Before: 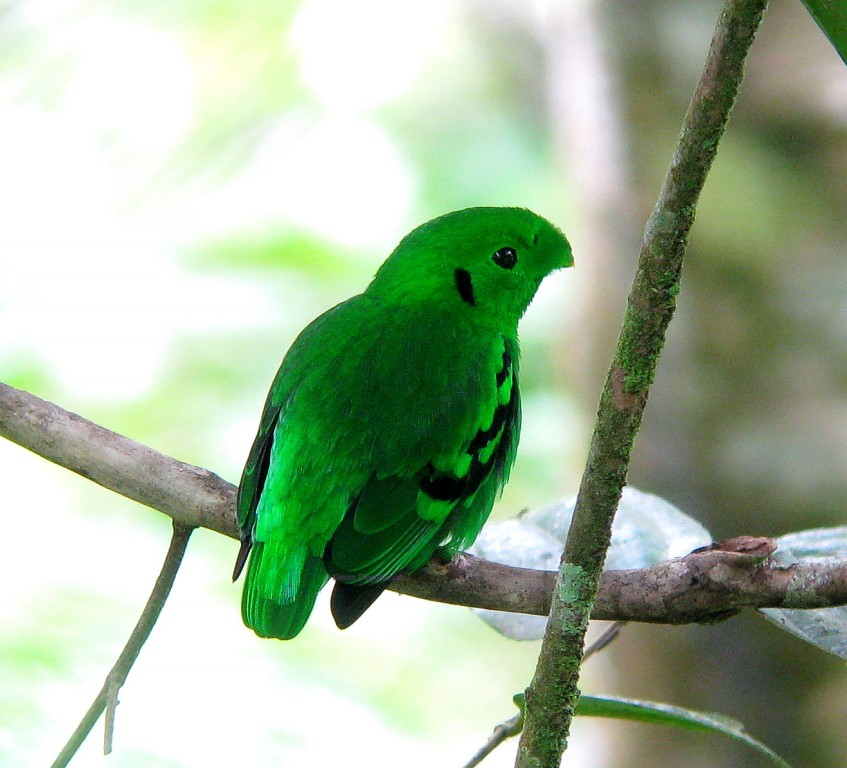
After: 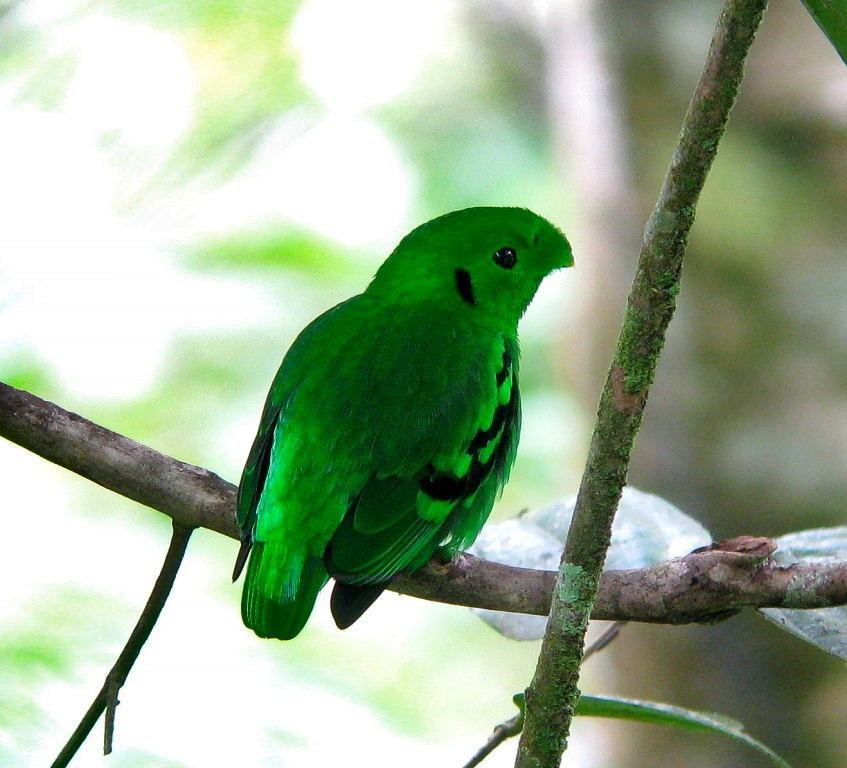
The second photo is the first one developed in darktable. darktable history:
haze removal: compatibility mode true, adaptive false
shadows and highlights: radius 117.23, shadows 41.54, highlights -62.18, soften with gaussian
